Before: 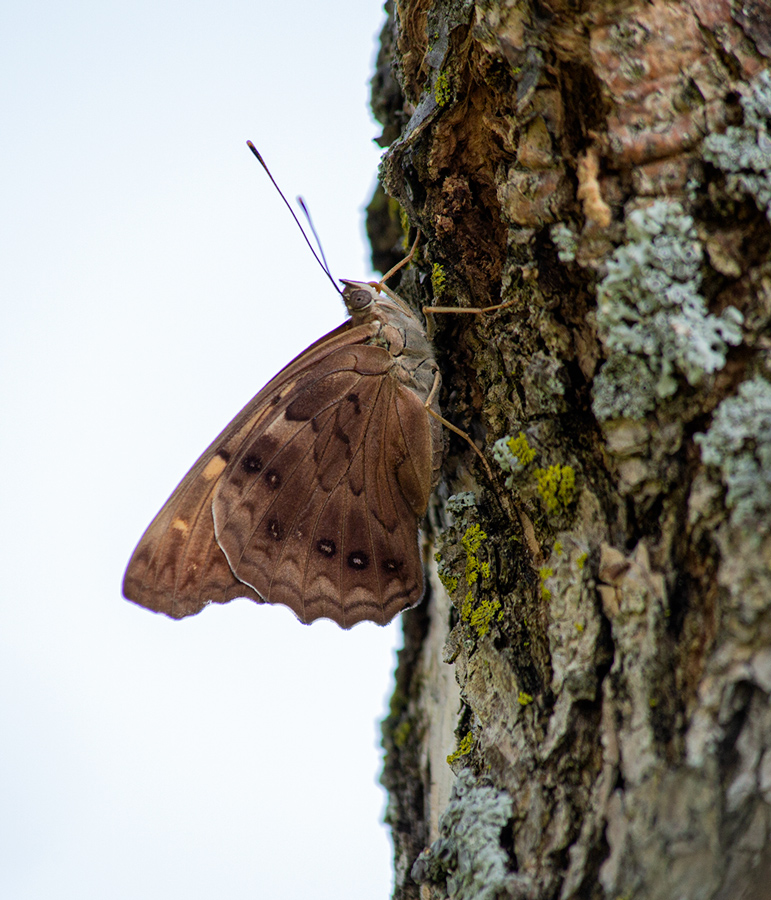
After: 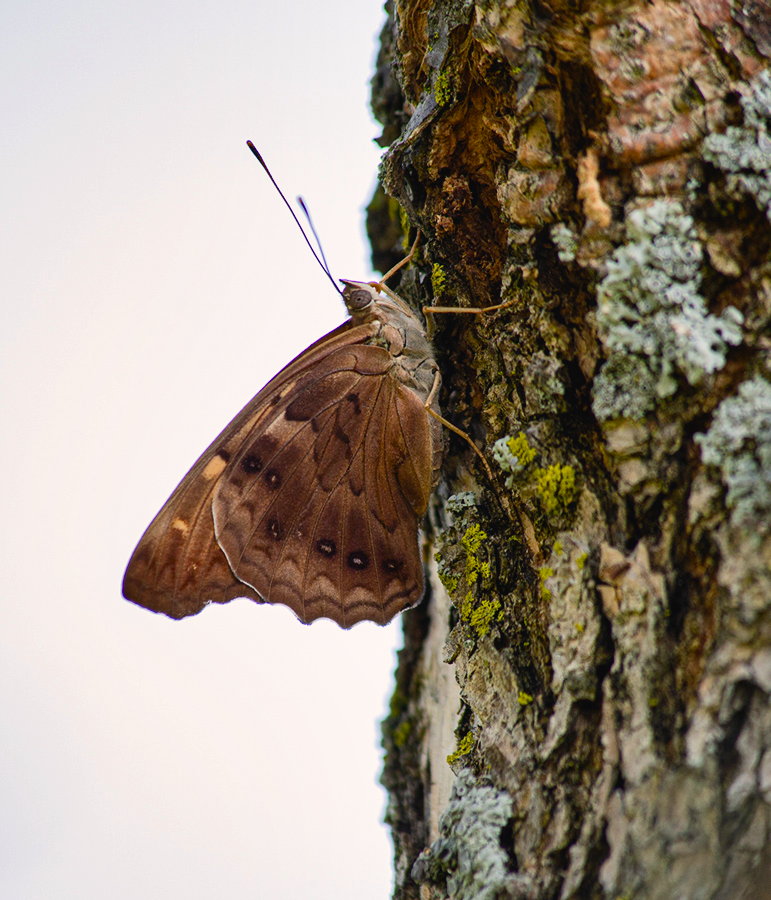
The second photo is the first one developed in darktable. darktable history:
contrast brightness saturation: contrast 0.147, brightness 0.048
shadows and highlights: shadows 43.41, white point adjustment -1.35, soften with gaussian
color balance rgb: highlights gain › chroma 1.737%, highlights gain › hue 55.71°, global offset › luminance 0.278%, linear chroma grading › global chroma 0.713%, perceptual saturation grading › global saturation 20%, perceptual saturation grading › highlights -25.496%, perceptual saturation grading › shadows 24.278%
